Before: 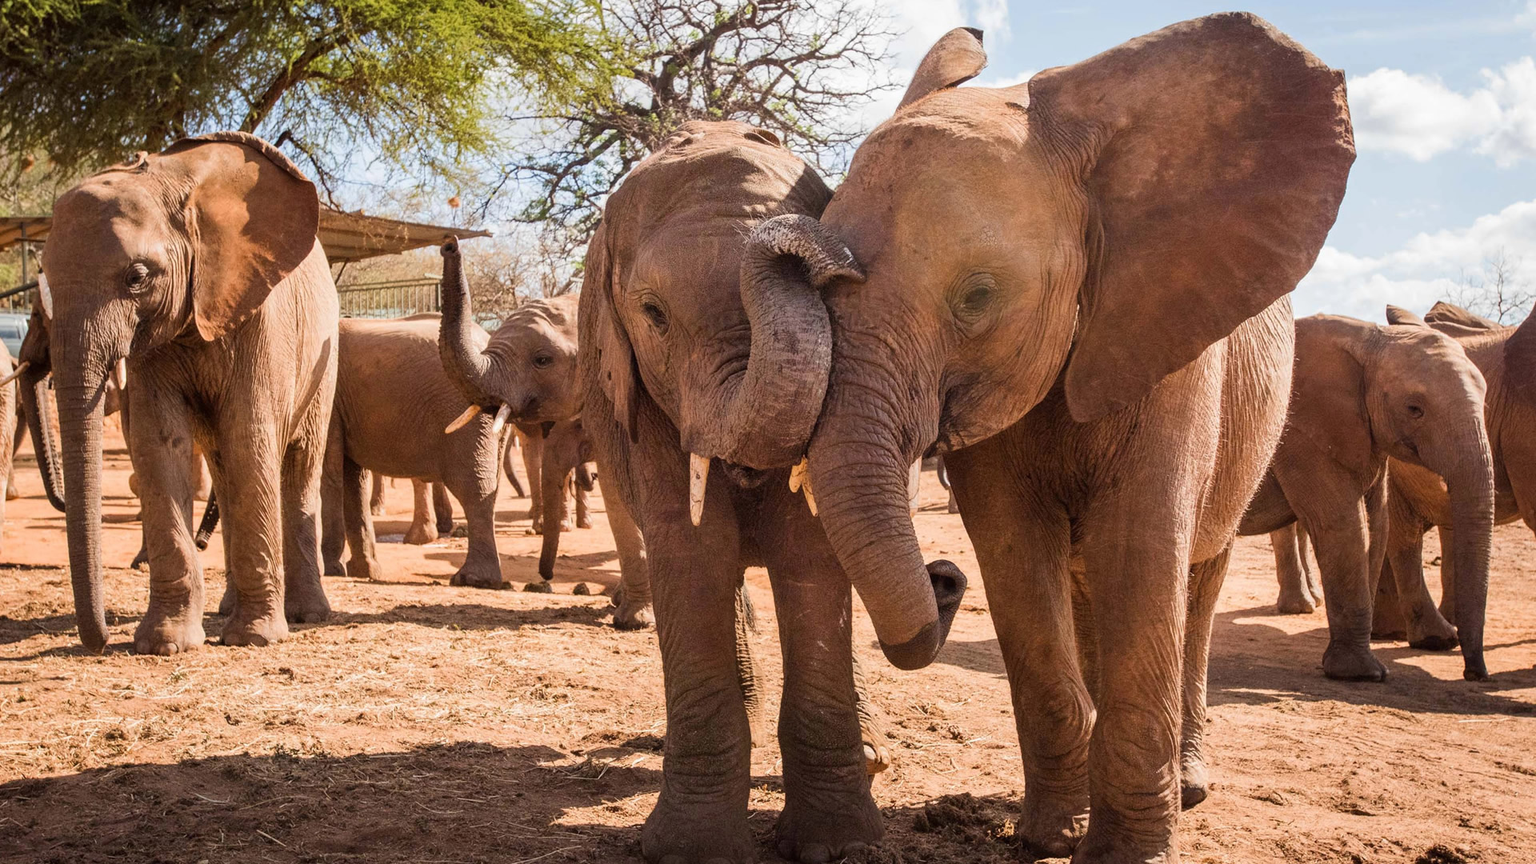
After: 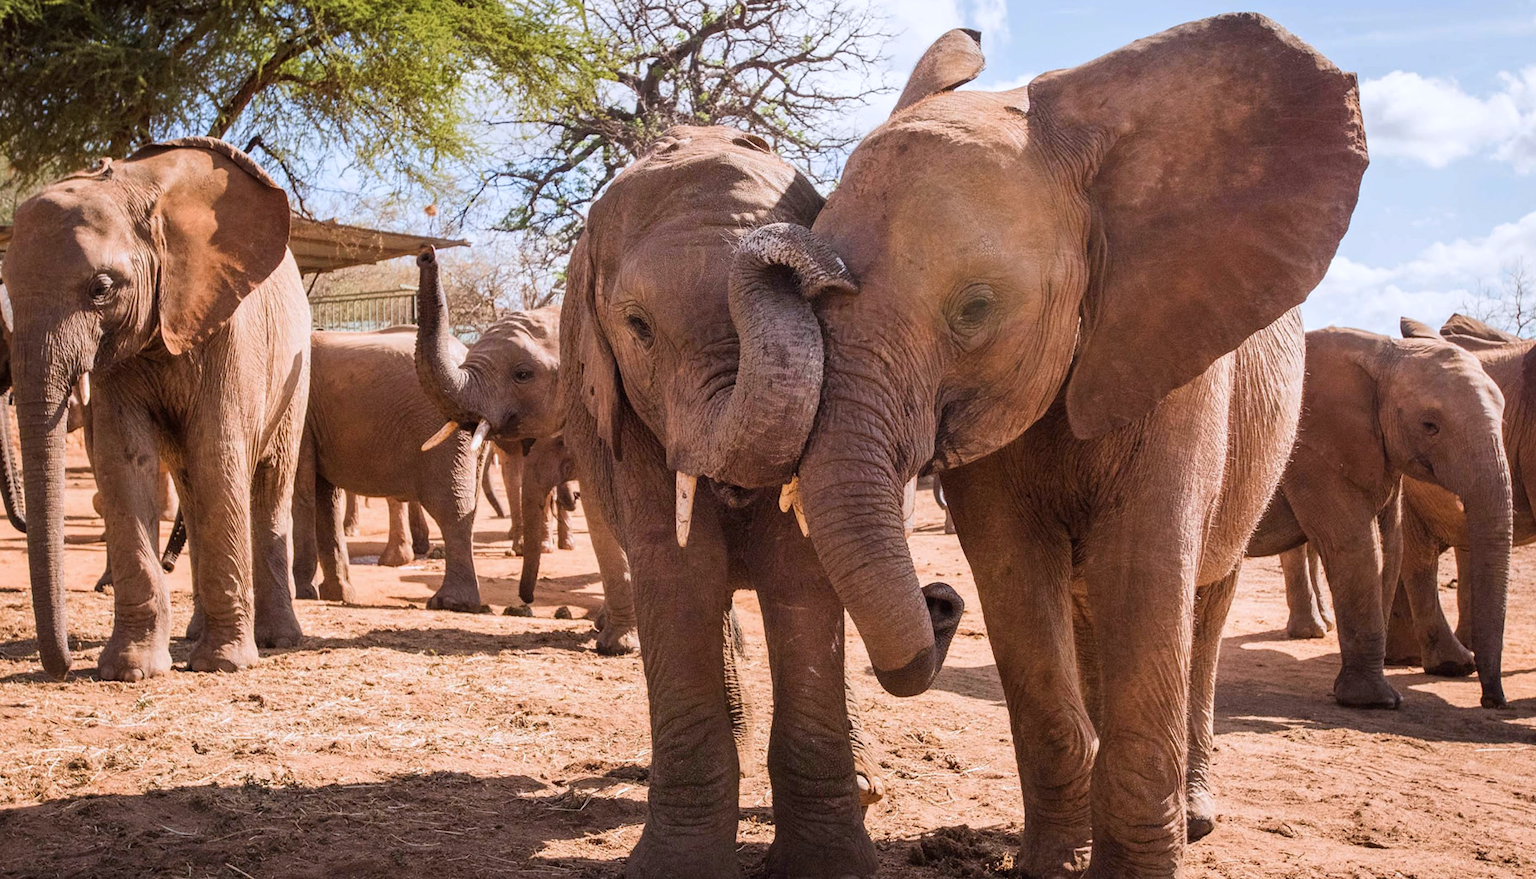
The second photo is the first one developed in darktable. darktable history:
color calibration: illuminant as shot in camera, x 0.358, y 0.373, temperature 4628.91 K
tone equalizer: on, module defaults
crop and rotate: left 2.619%, right 1.208%, bottom 2.098%
